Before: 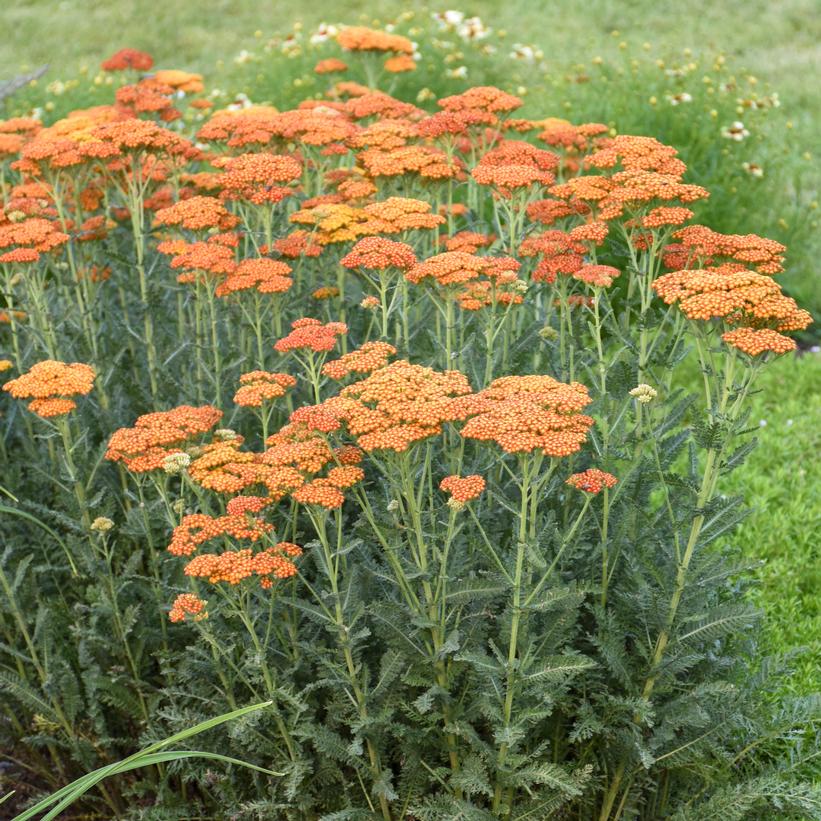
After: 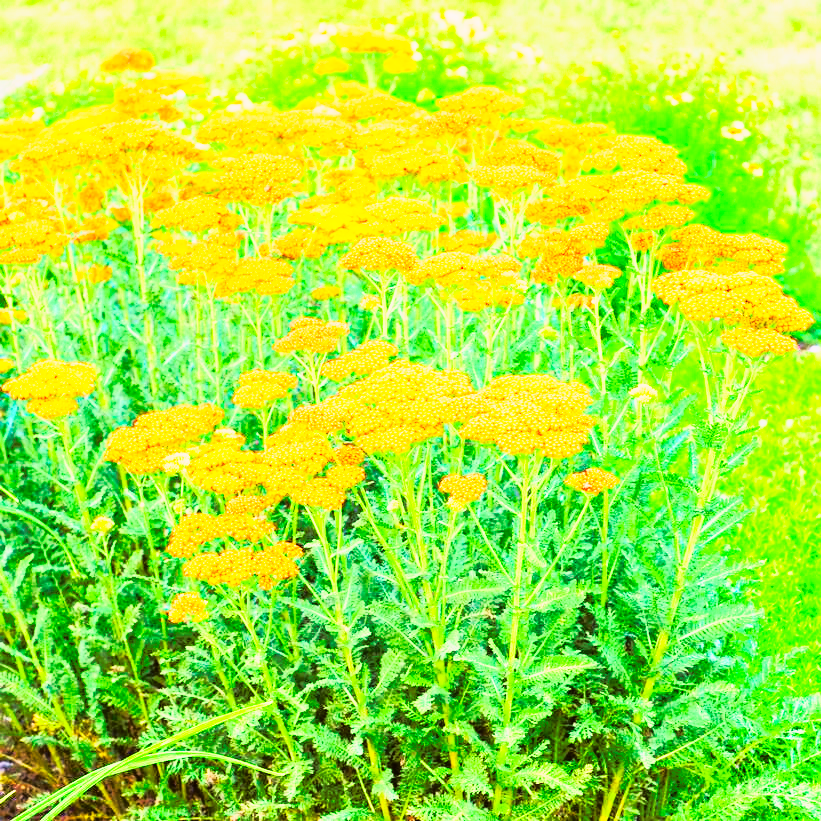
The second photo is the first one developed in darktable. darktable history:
tone curve: curves: ch0 [(0, 0.015) (0.091, 0.055) (0.184, 0.159) (0.304, 0.382) (0.492, 0.579) (0.628, 0.755) (0.832, 0.932) (0.984, 0.963)]; ch1 [(0, 0) (0.34, 0.235) (0.493, 0.5) (0.554, 0.56) (0.764, 0.815) (1, 1)]; ch2 [(0, 0) (0.44, 0.458) (0.476, 0.477) (0.542, 0.586) (0.674, 0.724) (1, 1)], color space Lab, independent channels, preserve colors none
exposure: black level correction 0, exposure 0.7 EV, compensate exposure bias true, compensate highlight preservation false
color balance rgb: linear chroma grading › global chroma 9%, perceptual saturation grading › global saturation 36%, perceptual saturation grading › shadows 35%, perceptual brilliance grading › global brilliance 15%, perceptual brilliance grading › shadows -35%, global vibrance 15%
contrast brightness saturation: contrast 0.1, brightness 0.3, saturation 0.14
base curve: curves: ch0 [(0, 0) (0.036, 0.037) (0.121, 0.228) (0.46, 0.76) (0.859, 0.983) (1, 1)], preserve colors none
